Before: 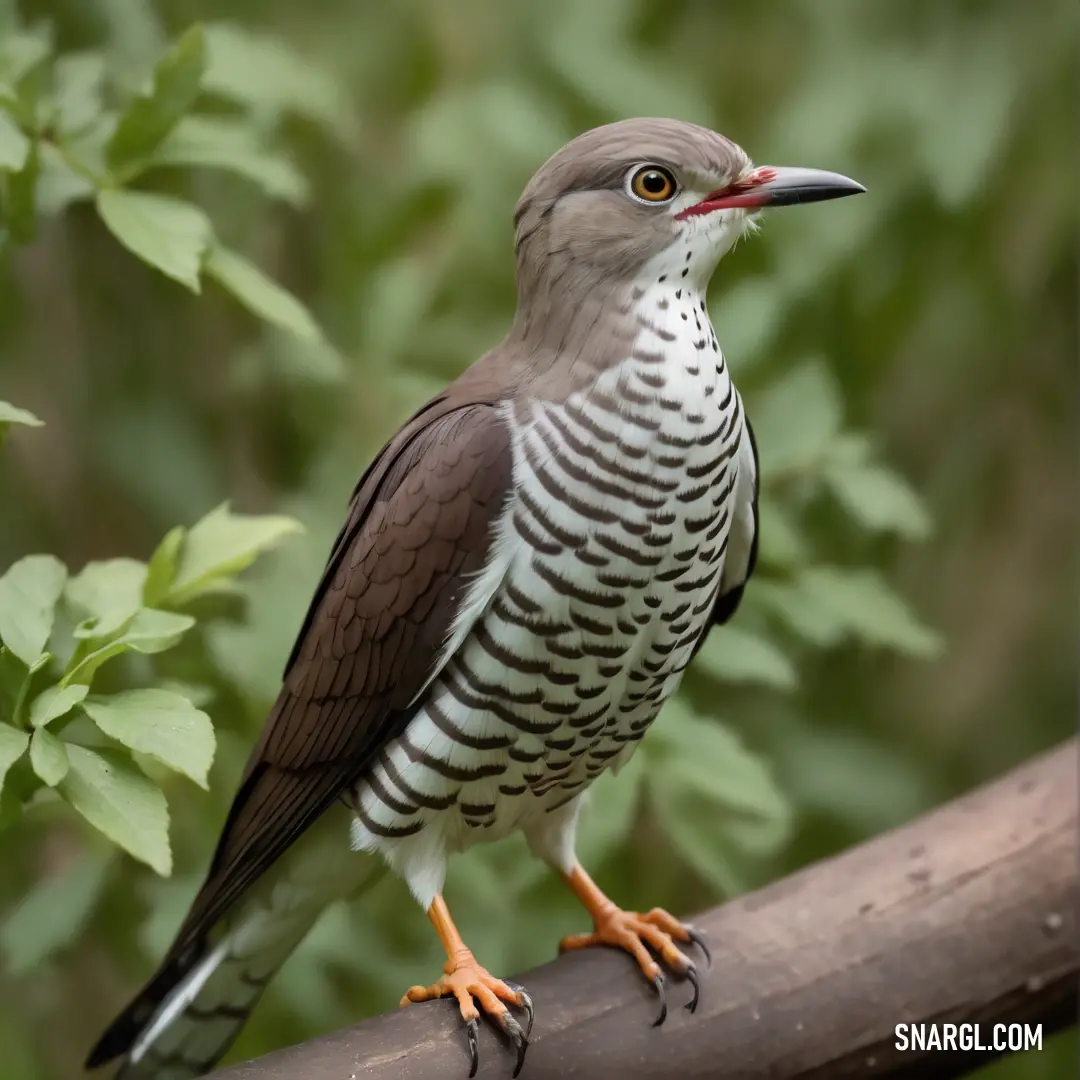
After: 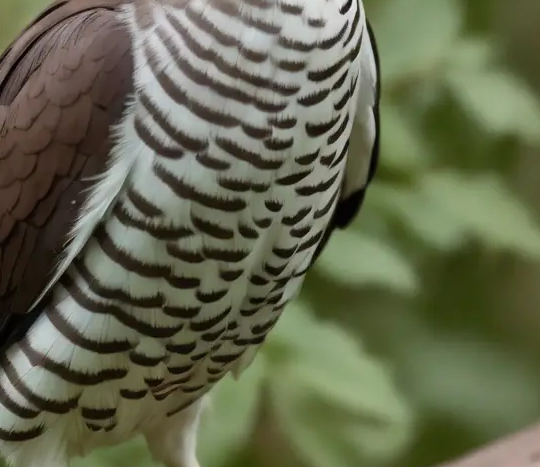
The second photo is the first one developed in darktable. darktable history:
color zones: curves: ch0 [(0, 0.5) (0.143, 0.5) (0.286, 0.5) (0.429, 0.5) (0.571, 0.5) (0.714, 0.476) (0.857, 0.5) (1, 0.5)]; ch2 [(0, 0.5) (0.143, 0.5) (0.286, 0.5) (0.429, 0.5) (0.571, 0.5) (0.714, 0.487) (0.857, 0.5) (1, 0.5)]
crop: left 35.16%, top 36.717%, right 14.824%, bottom 19.963%
